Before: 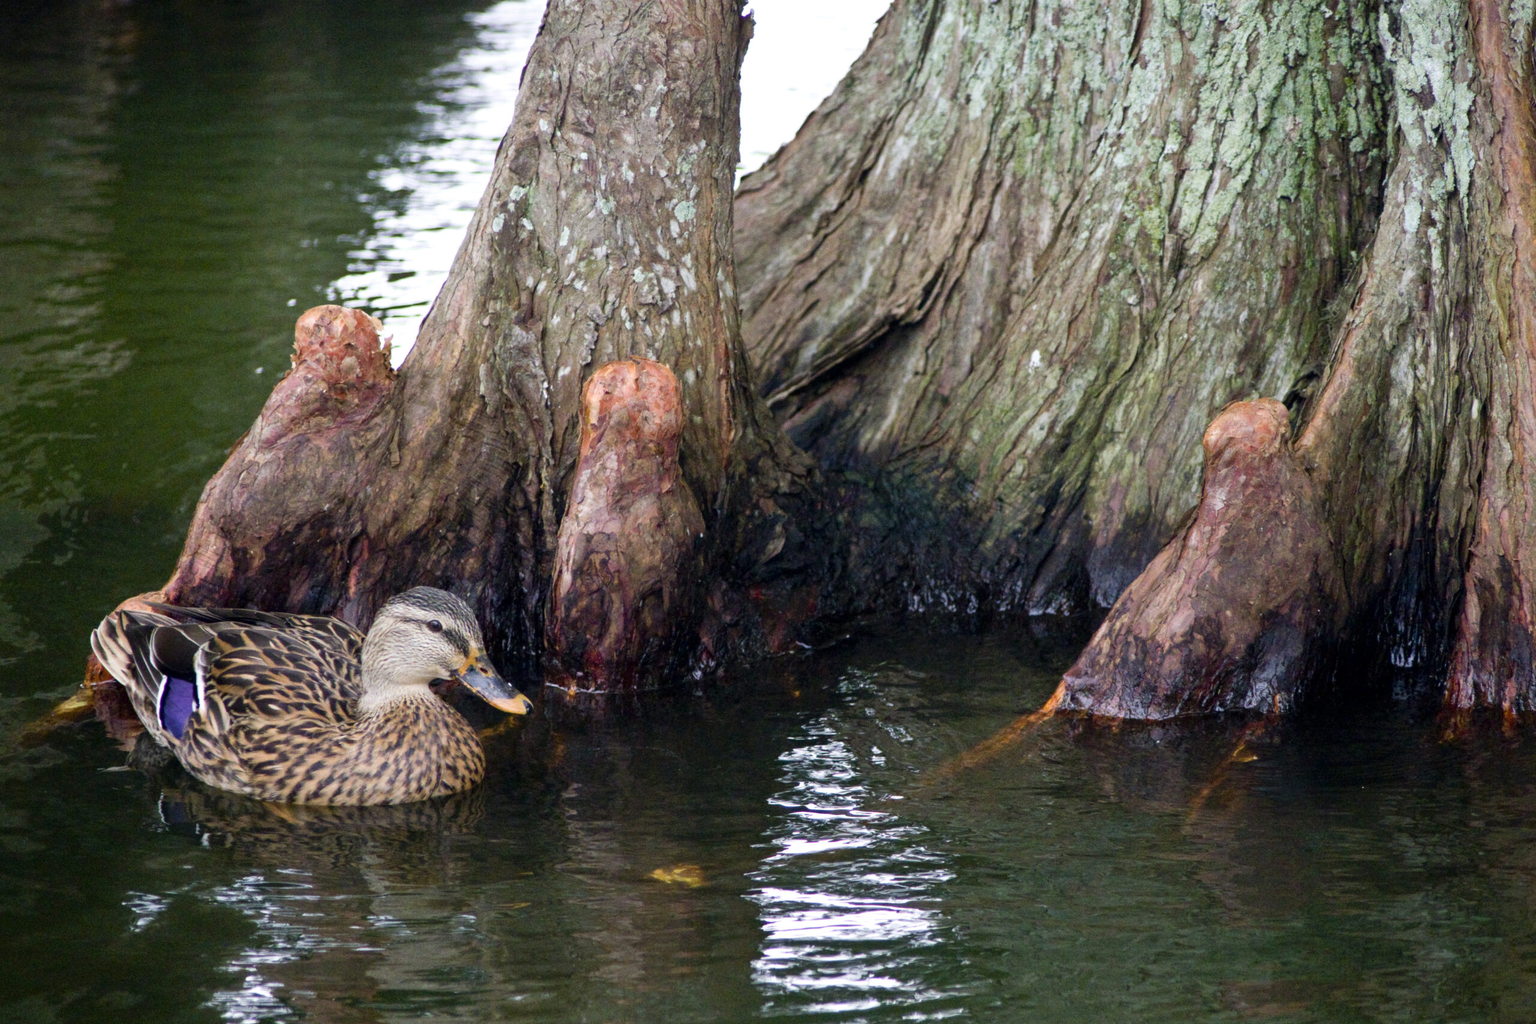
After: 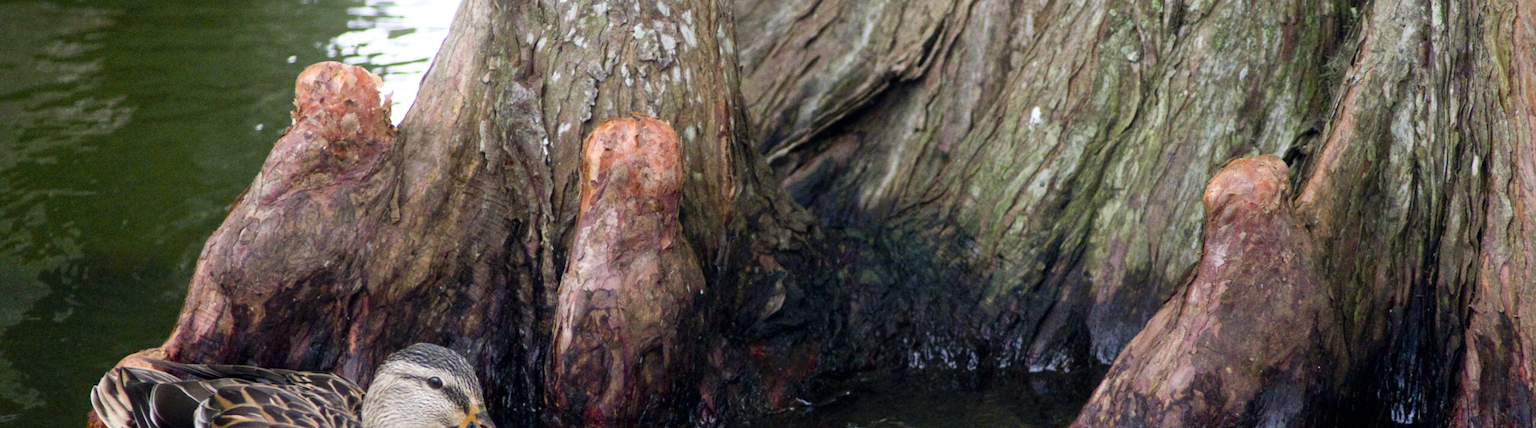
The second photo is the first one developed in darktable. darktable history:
crop and rotate: top 23.84%, bottom 34.294%
bloom: size 15%, threshold 97%, strength 7%
